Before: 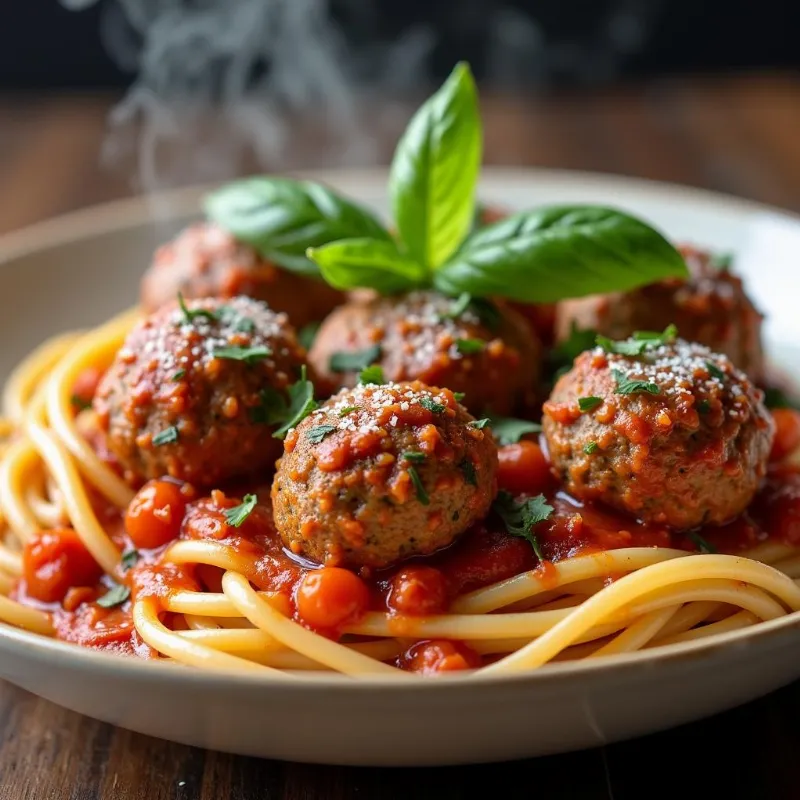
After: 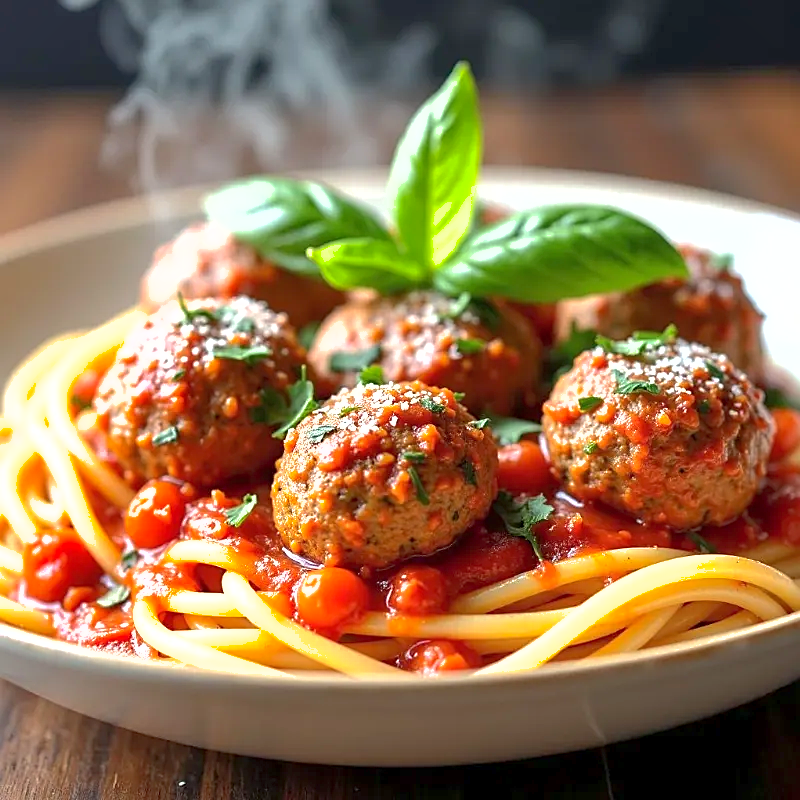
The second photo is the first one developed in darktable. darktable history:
exposure: exposure 0.946 EV, compensate exposure bias true, compensate highlight preservation false
shadows and highlights: on, module defaults
sharpen: on, module defaults
